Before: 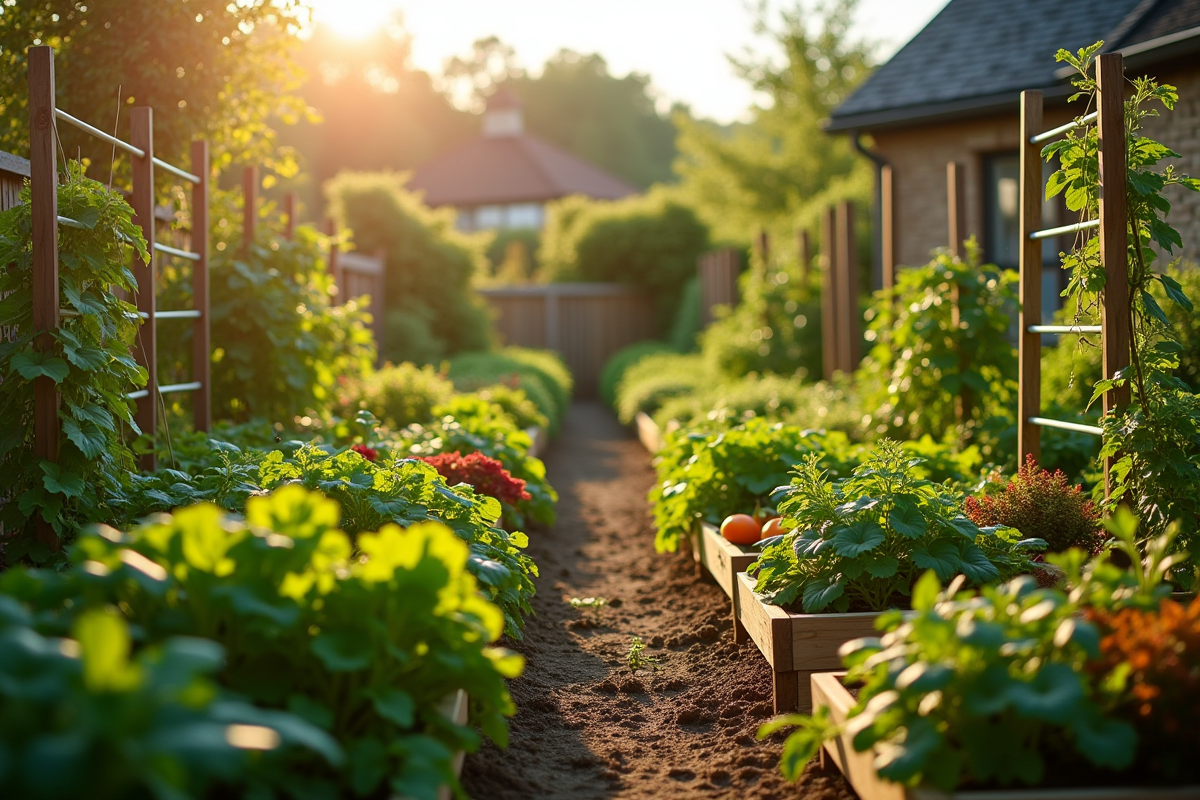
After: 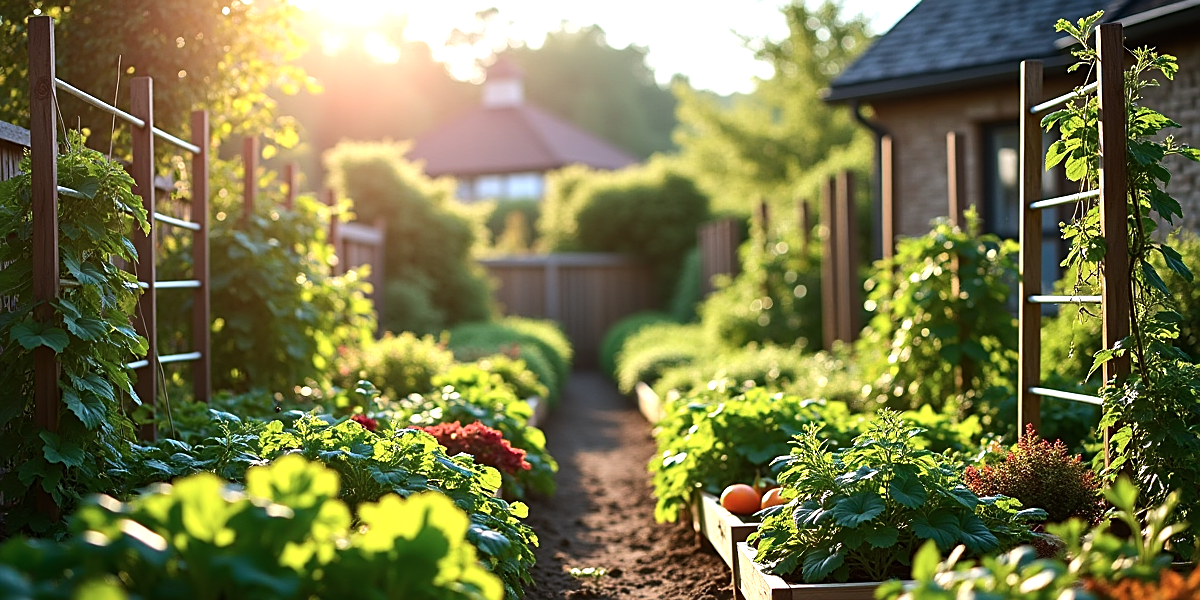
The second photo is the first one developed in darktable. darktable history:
sharpen: on, module defaults
tone equalizer: -8 EV -0.75 EV, -7 EV -0.7 EV, -6 EV -0.6 EV, -5 EV -0.4 EV, -3 EV 0.4 EV, -2 EV 0.6 EV, -1 EV 0.7 EV, +0 EV 0.75 EV, edges refinement/feathering 500, mask exposure compensation -1.57 EV, preserve details no
crop: top 3.857%, bottom 21.132%
color calibration: illuminant as shot in camera, x 0.37, y 0.382, temperature 4313.32 K
